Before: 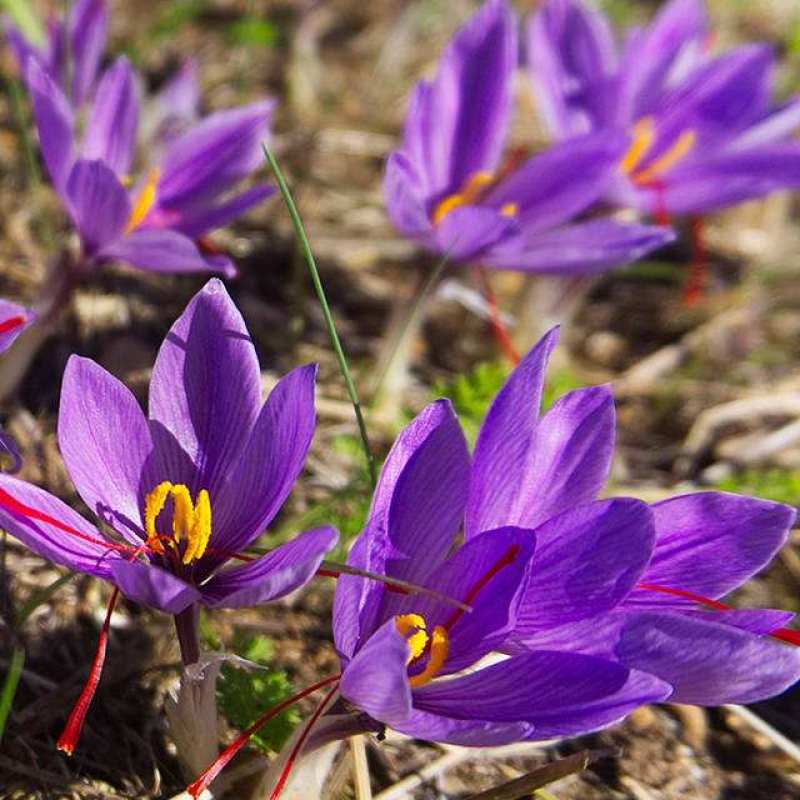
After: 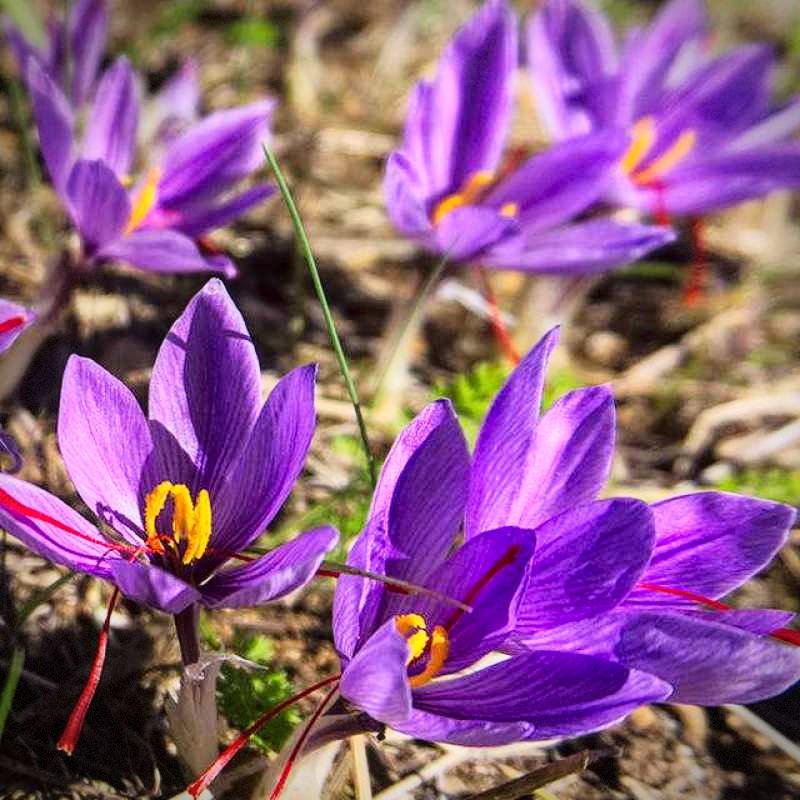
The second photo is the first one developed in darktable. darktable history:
vignetting: brightness -0.584, saturation -0.118, automatic ratio true, dithering 8-bit output
tone curve: curves: ch0 [(0, 0.012) (0.144, 0.137) (0.326, 0.386) (0.489, 0.573) (0.656, 0.763) (0.849, 0.902) (1, 0.974)]; ch1 [(0, 0) (0.366, 0.367) (0.475, 0.453) (0.494, 0.493) (0.504, 0.497) (0.544, 0.579) (0.562, 0.619) (0.622, 0.694) (1, 1)]; ch2 [(0, 0) (0.333, 0.346) (0.375, 0.375) (0.424, 0.43) (0.476, 0.492) (0.502, 0.503) (0.533, 0.541) (0.572, 0.615) (0.605, 0.656) (0.641, 0.709) (1, 1)], color space Lab, linked channels
local contrast: on, module defaults
